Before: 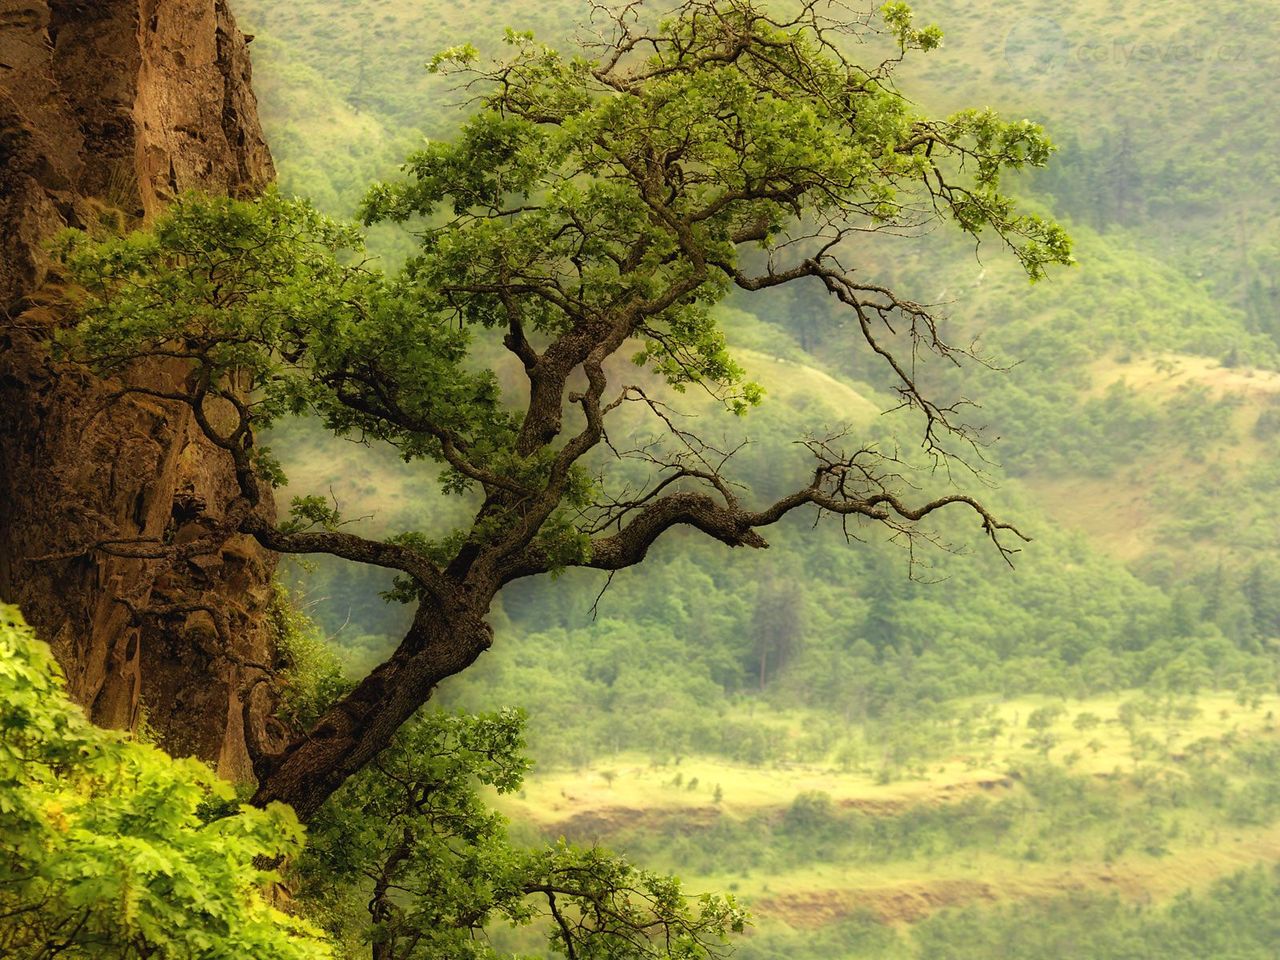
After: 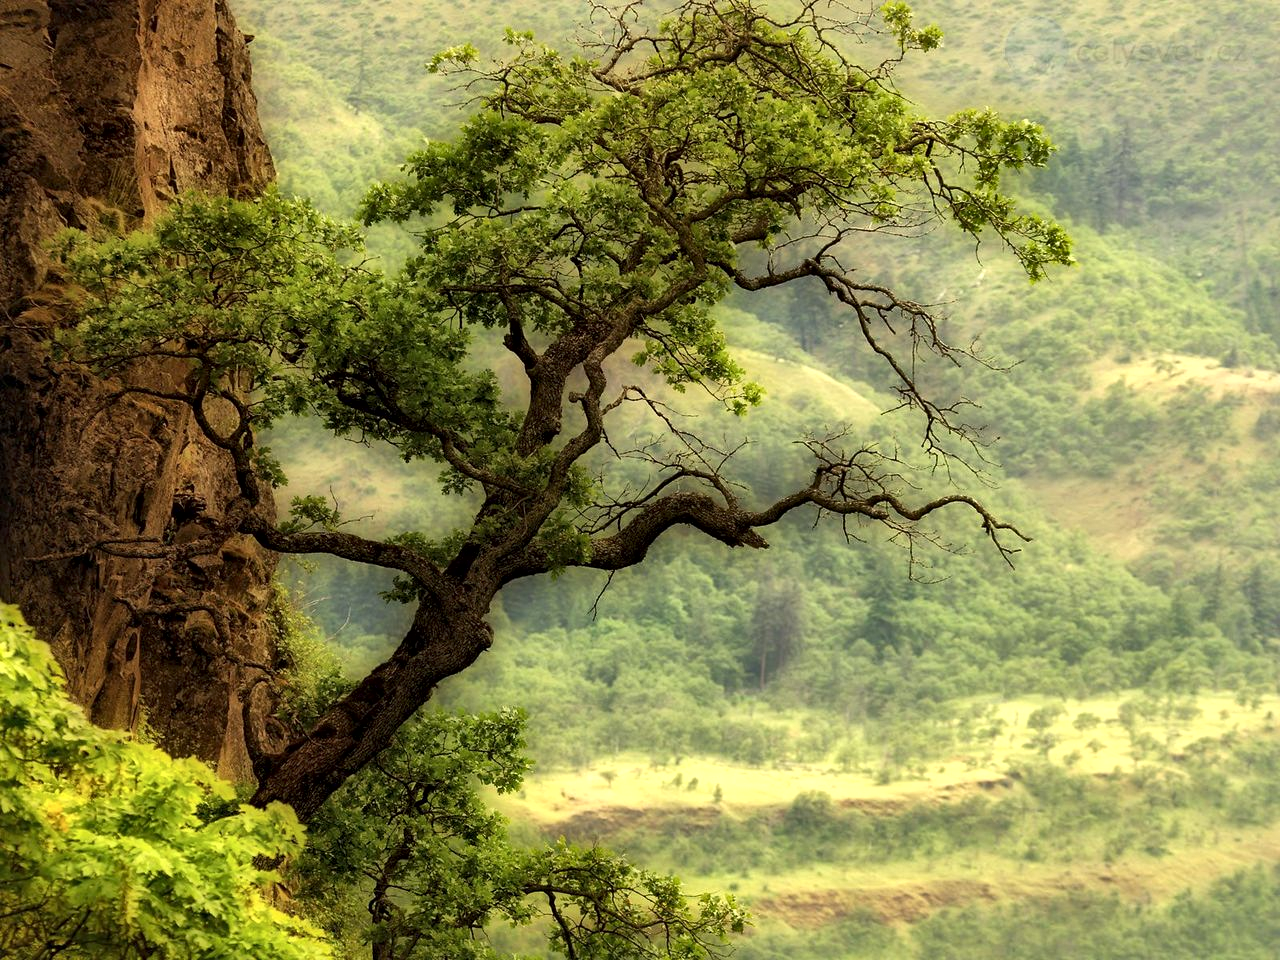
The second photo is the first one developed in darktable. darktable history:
local contrast: mode bilateral grid, contrast 26, coarseness 61, detail 152%, midtone range 0.2
